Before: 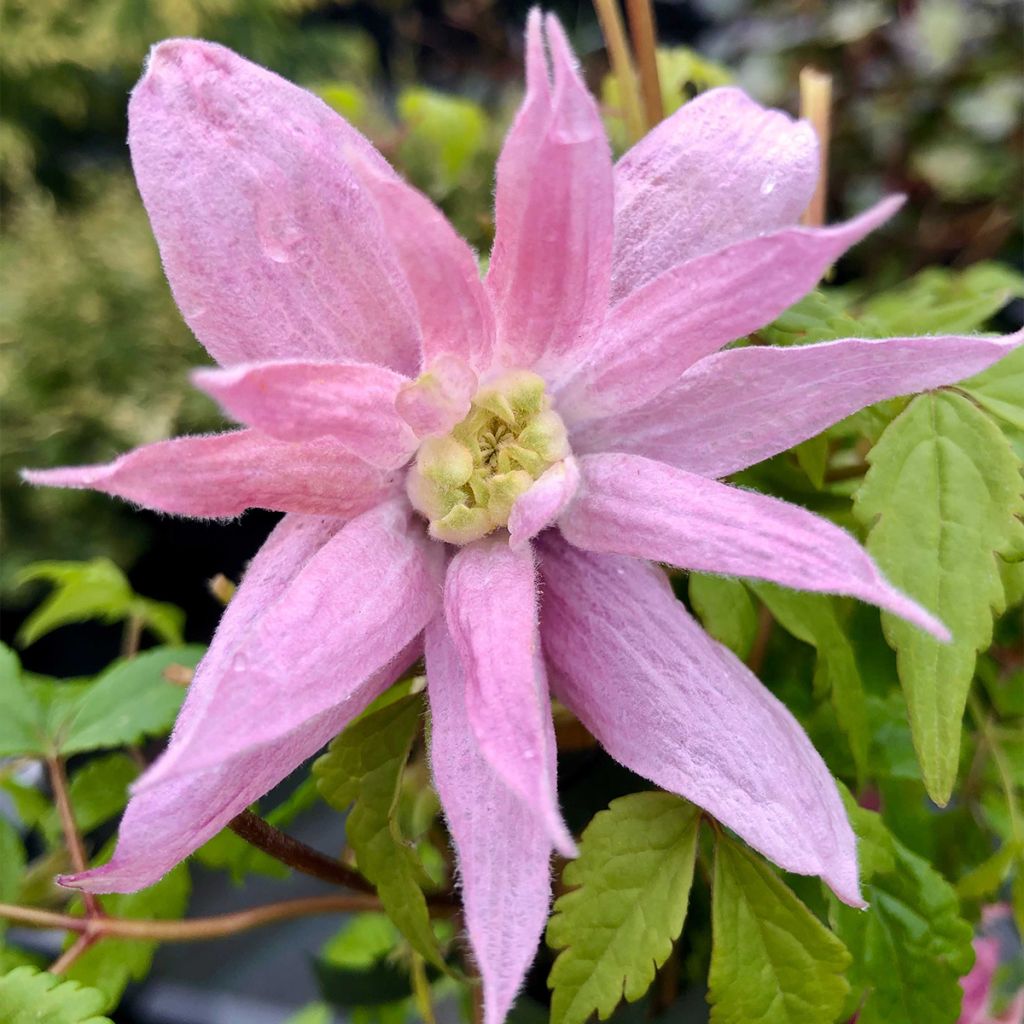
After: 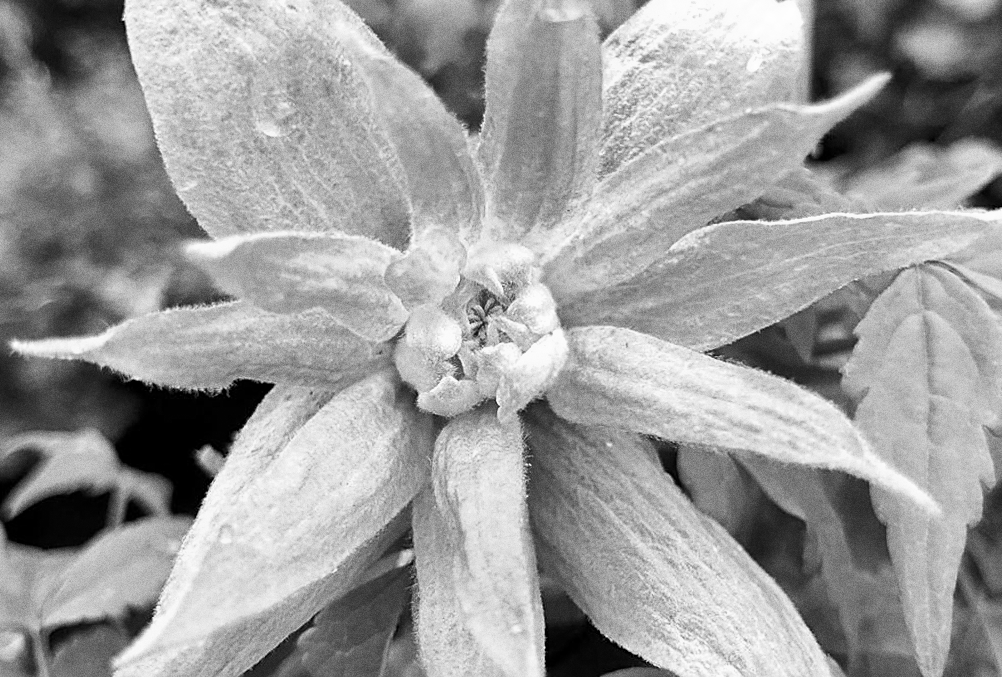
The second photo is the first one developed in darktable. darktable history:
exposure: exposure 0.515 EV, compensate highlight preservation false
rotate and perspective: rotation 0.226°, lens shift (vertical) -0.042, crop left 0.023, crop right 0.982, crop top 0.006, crop bottom 0.994
crop: top 11.166%, bottom 22.168%
grain: coarseness 8.68 ISO, strength 31.94%
shadows and highlights: low approximation 0.01, soften with gaussian
sharpen: on, module defaults
monochrome: on, module defaults
velvia: on, module defaults
